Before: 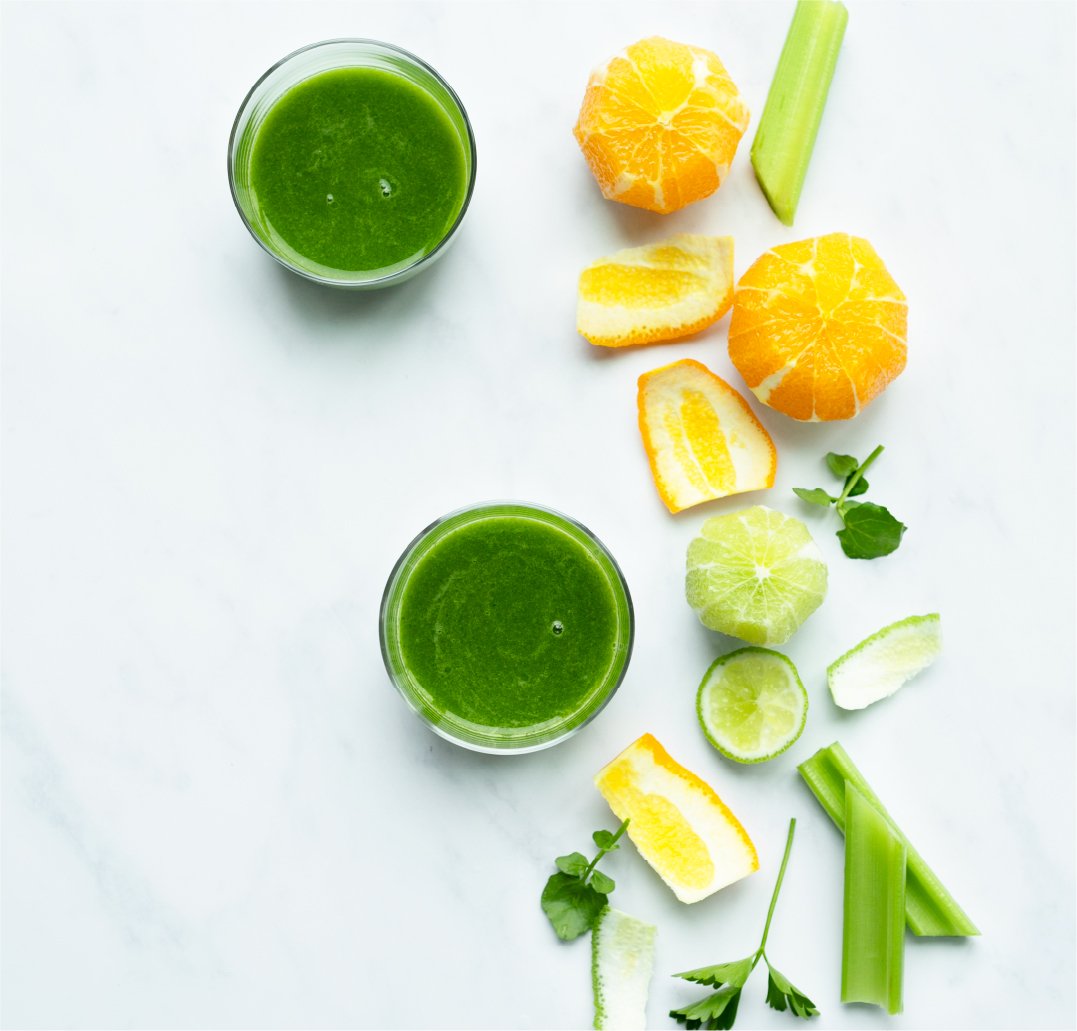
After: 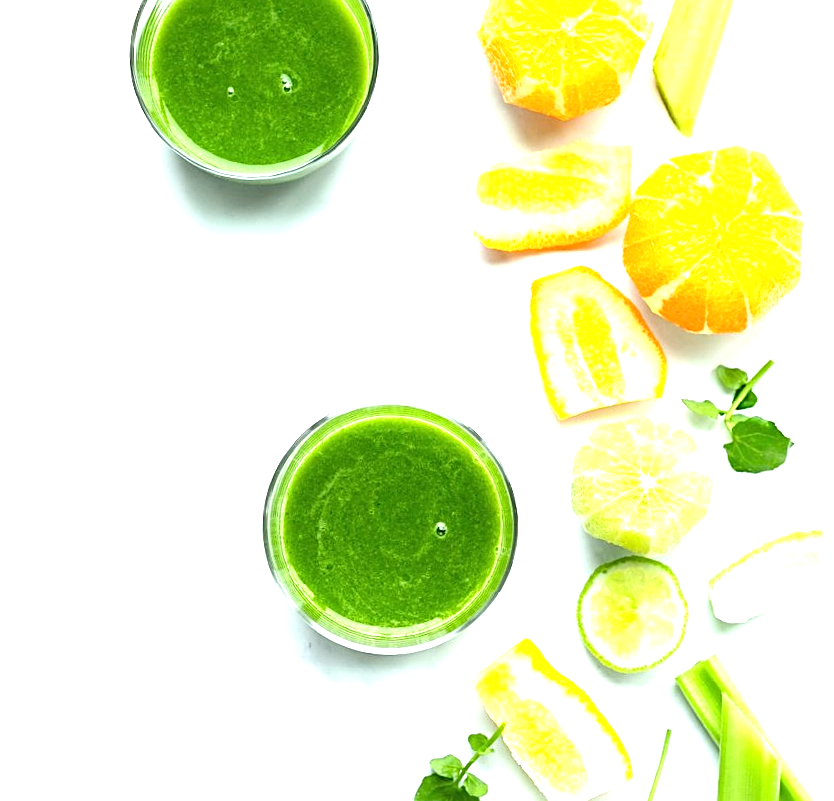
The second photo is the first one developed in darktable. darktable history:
crop and rotate: left 11.831%, top 11.346%, right 13.429%, bottom 13.899%
exposure: black level correction 0, exposure 1.1 EV, compensate exposure bias true, compensate highlight preservation false
rotate and perspective: rotation 2.27°, automatic cropping off
sharpen: on, module defaults
